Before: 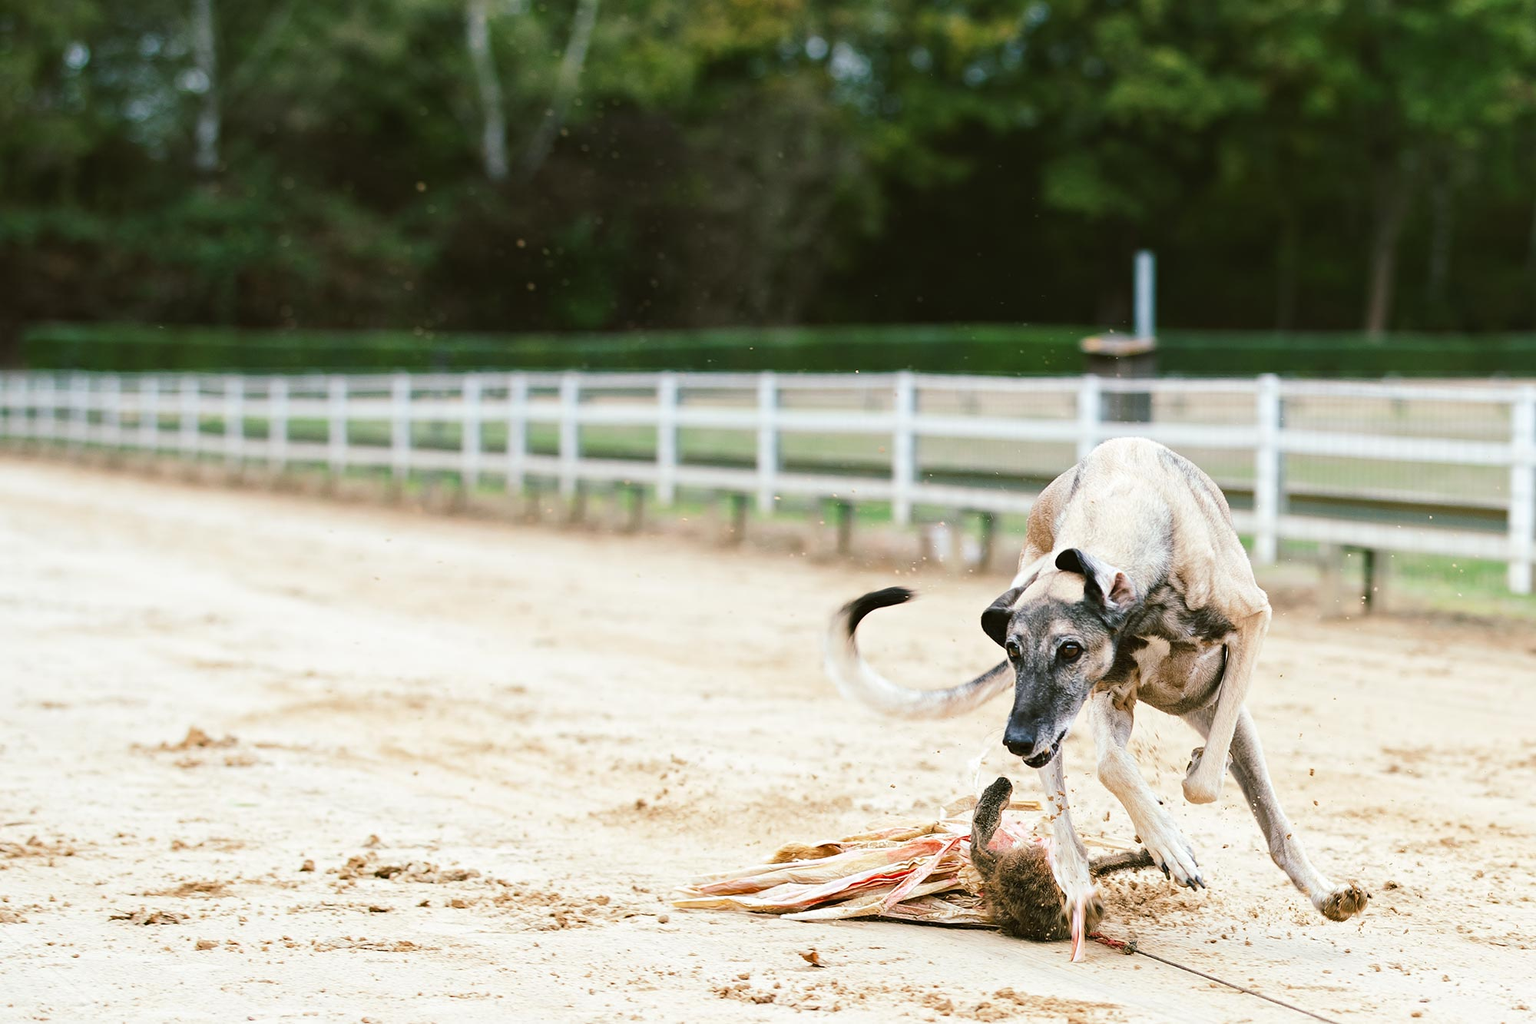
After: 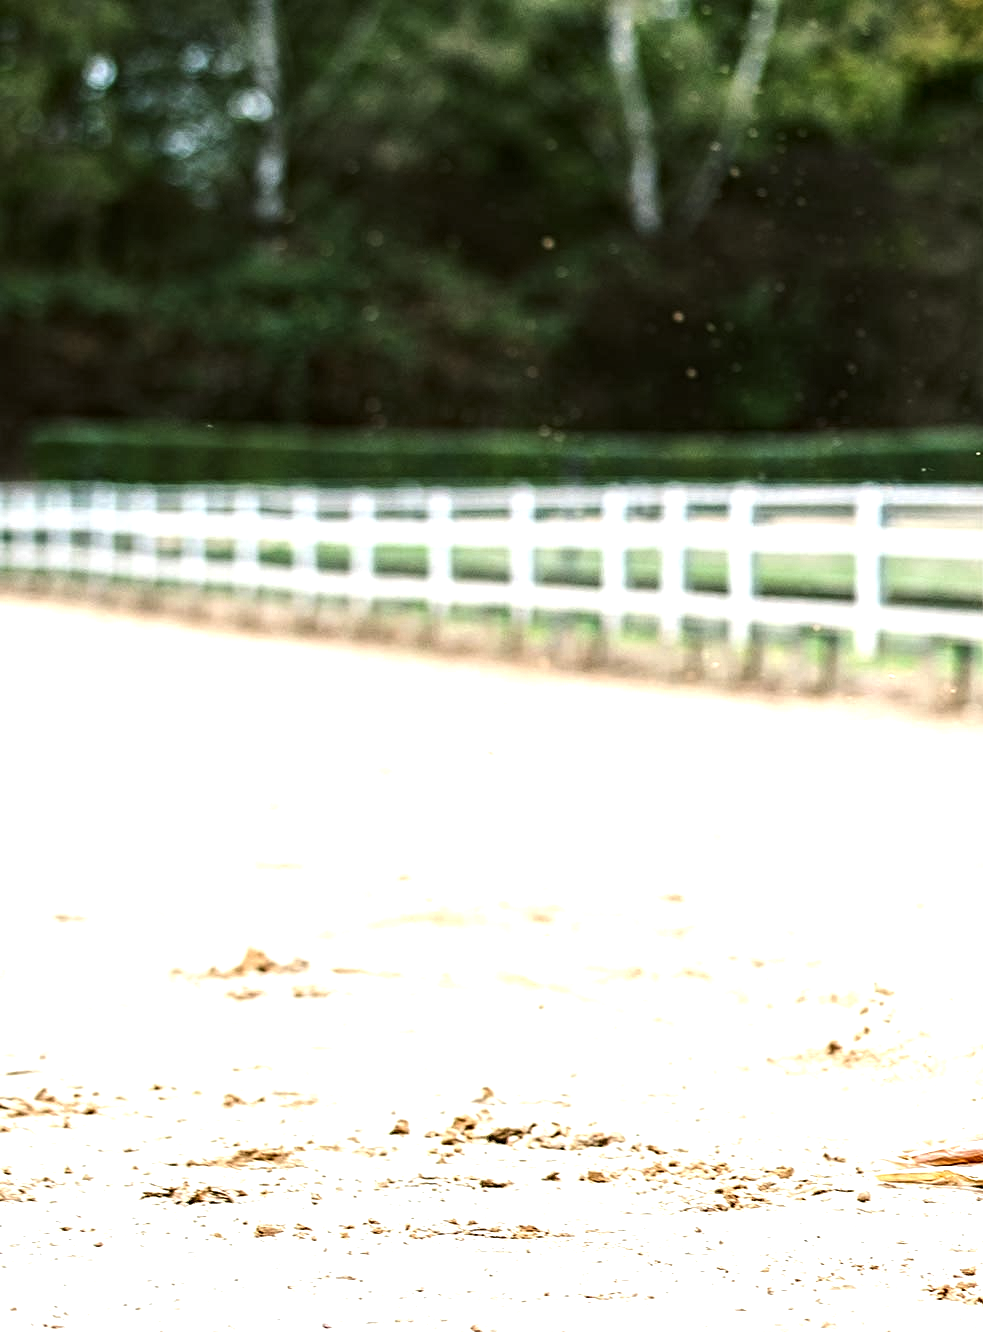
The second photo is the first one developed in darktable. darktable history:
tone equalizer: -8 EV -0.75 EV, -7 EV -0.7 EV, -6 EV -0.6 EV, -5 EV -0.4 EV, -3 EV 0.4 EV, -2 EV 0.6 EV, -1 EV 0.7 EV, +0 EV 0.75 EV, edges refinement/feathering 500, mask exposure compensation -1.57 EV, preserve details no
exposure: exposure 0.207 EV, compensate highlight preservation false
crop and rotate: left 0%, top 0%, right 50.845%
contrast equalizer: octaves 7, y [[0.506, 0.531, 0.562, 0.606, 0.638, 0.669], [0.5 ×6], [0.5 ×6], [0 ×6], [0 ×6]]
